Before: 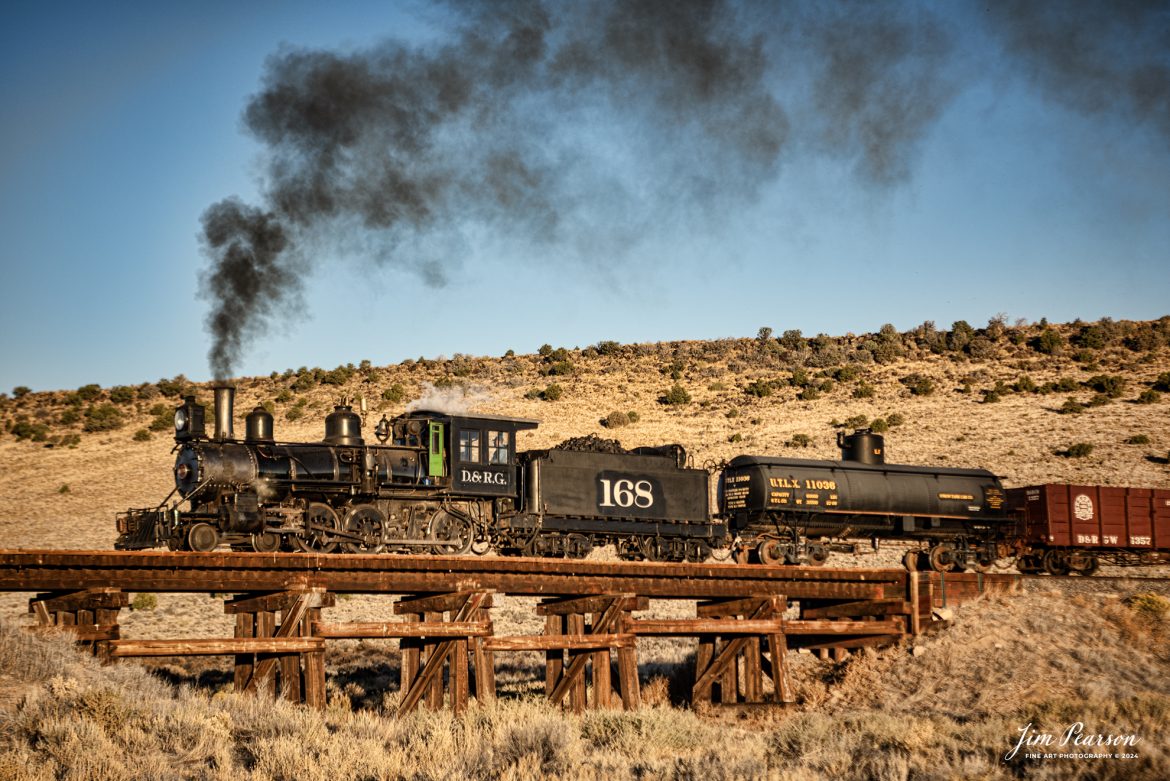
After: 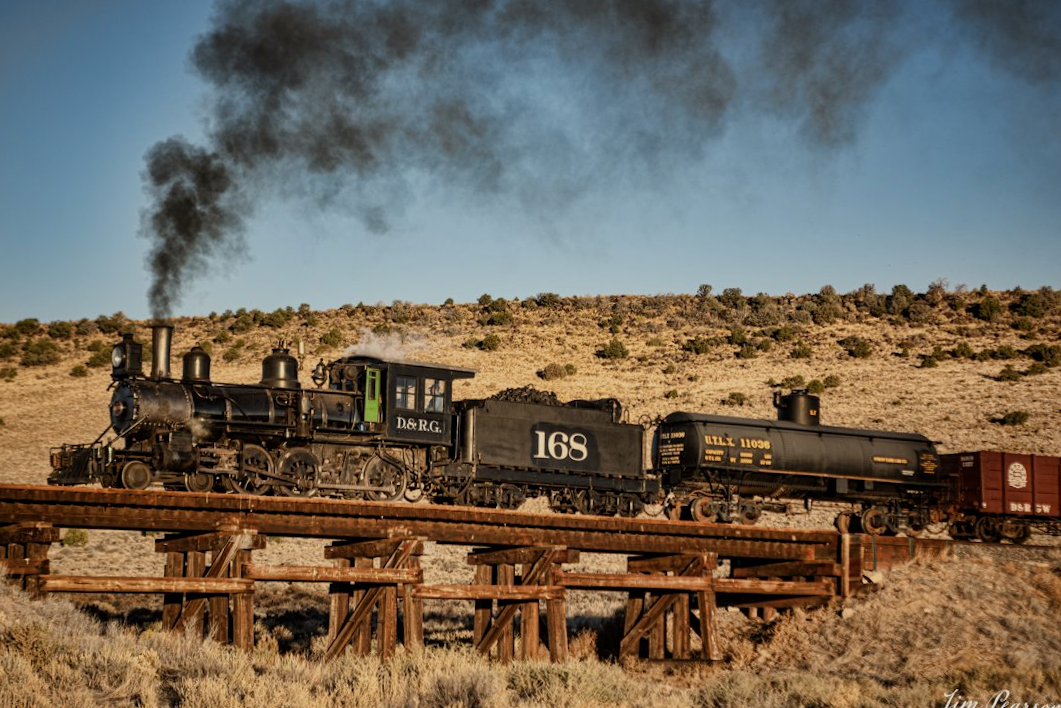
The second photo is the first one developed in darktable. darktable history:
white balance: red 1.009, blue 0.985
local contrast: mode bilateral grid, contrast 15, coarseness 36, detail 105%, midtone range 0.2
exposure: exposure -0.462 EV, compensate highlight preservation false
crop and rotate: angle -1.96°, left 3.097%, top 4.154%, right 1.586%, bottom 0.529%
